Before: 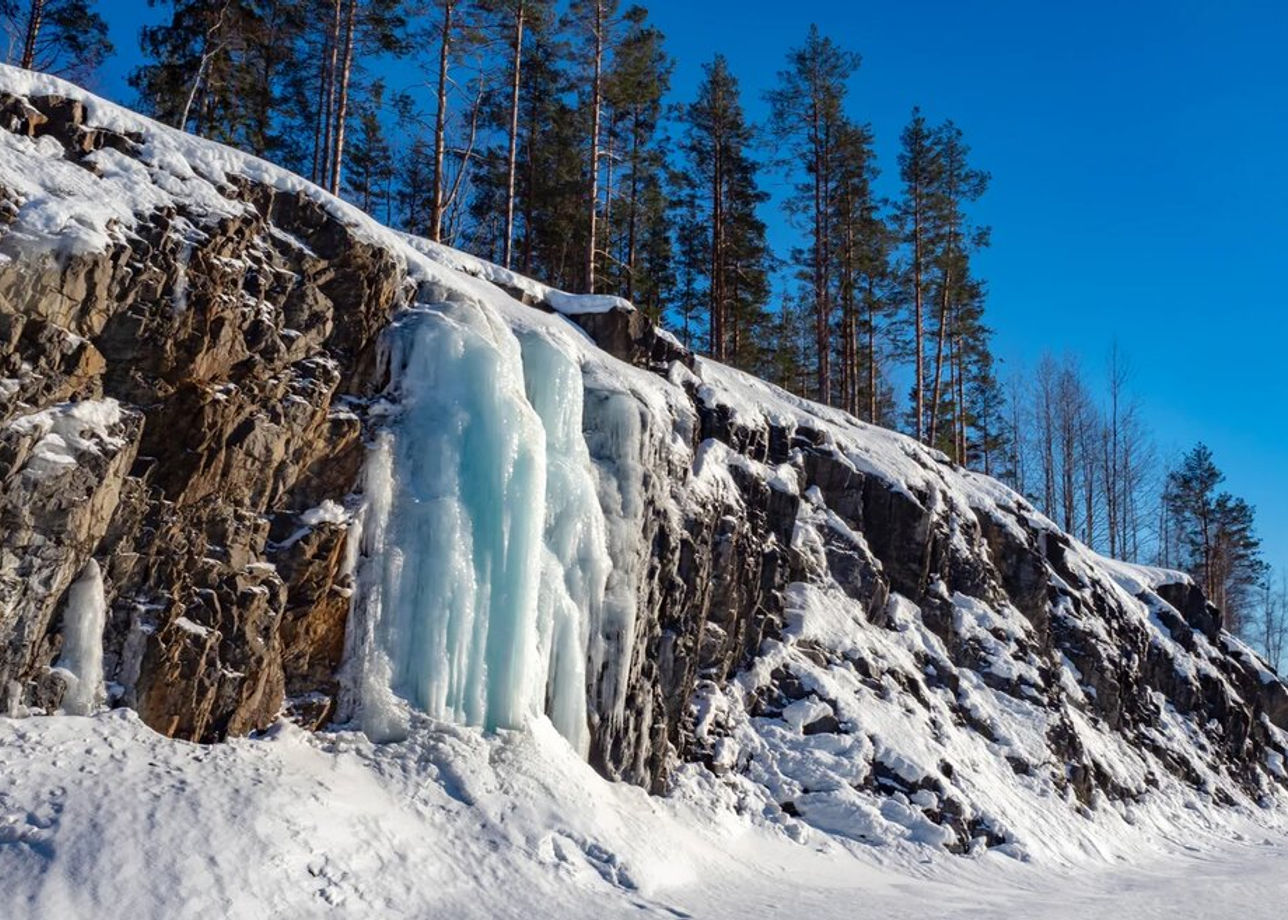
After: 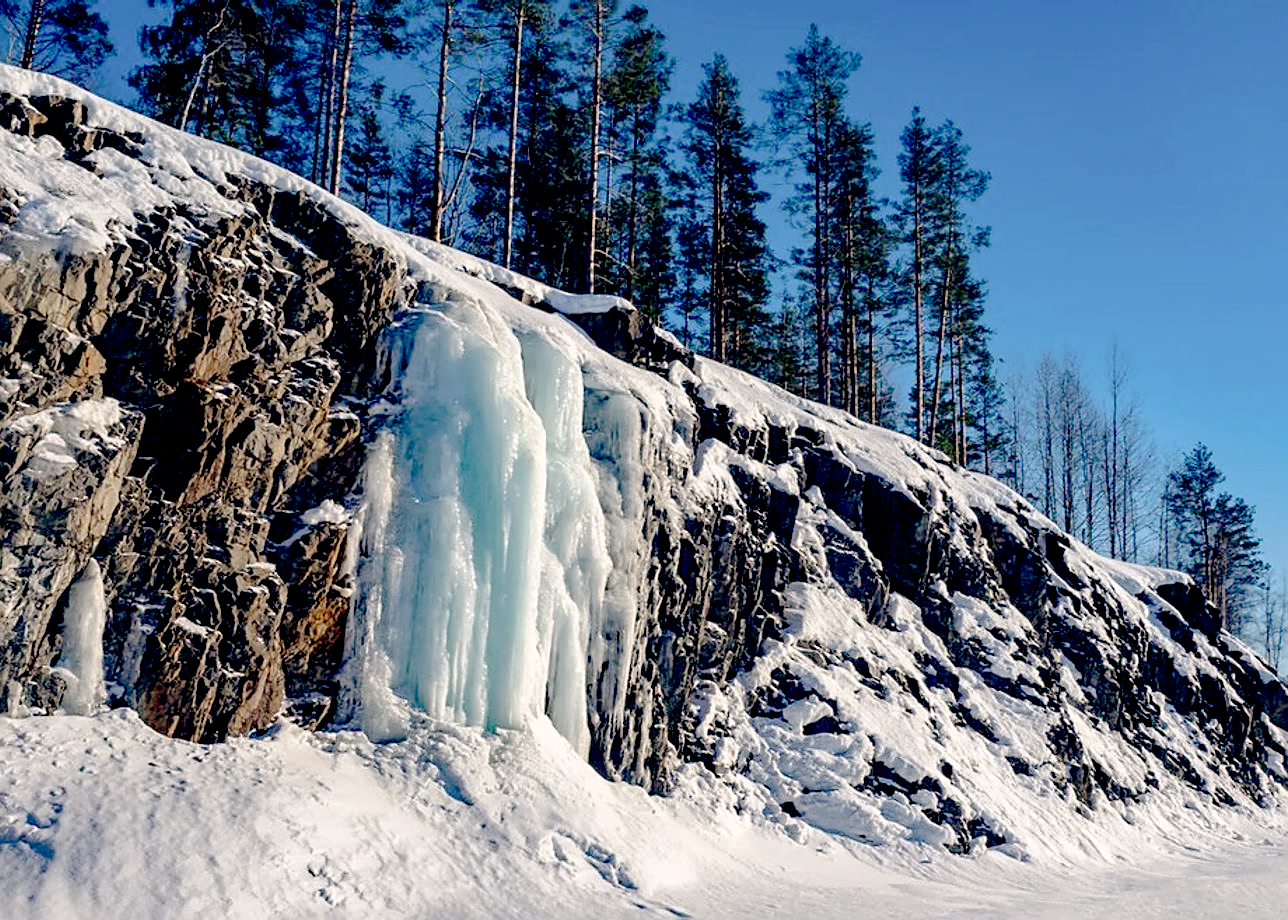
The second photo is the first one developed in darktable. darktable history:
sharpen: on, module defaults
color balance: lift [0.975, 0.993, 1, 1.015], gamma [1.1, 1, 1, 0.945], gain [1, 1.04, 1, 0.95]
tone curve: curves: ch0 [(0, 0) (0.003, 0.003) (0.011, 0.014) (0.025, 0.027) (0.044, 0.044) (0.069, 0.064) (0.1, 0.108) (0.136, 0.153) (0.177, 0.208) (0.224, 0.275) (0.277, 0.349) (0.335, 0.422) (0.399, 0.492) (0.468, 0.557) (0.543, 0.617) (0.623, 0.682) (0.709, 0.745) (0.801, 0.826) (0.898, 0.916) (1, 1)], preserve colors none
